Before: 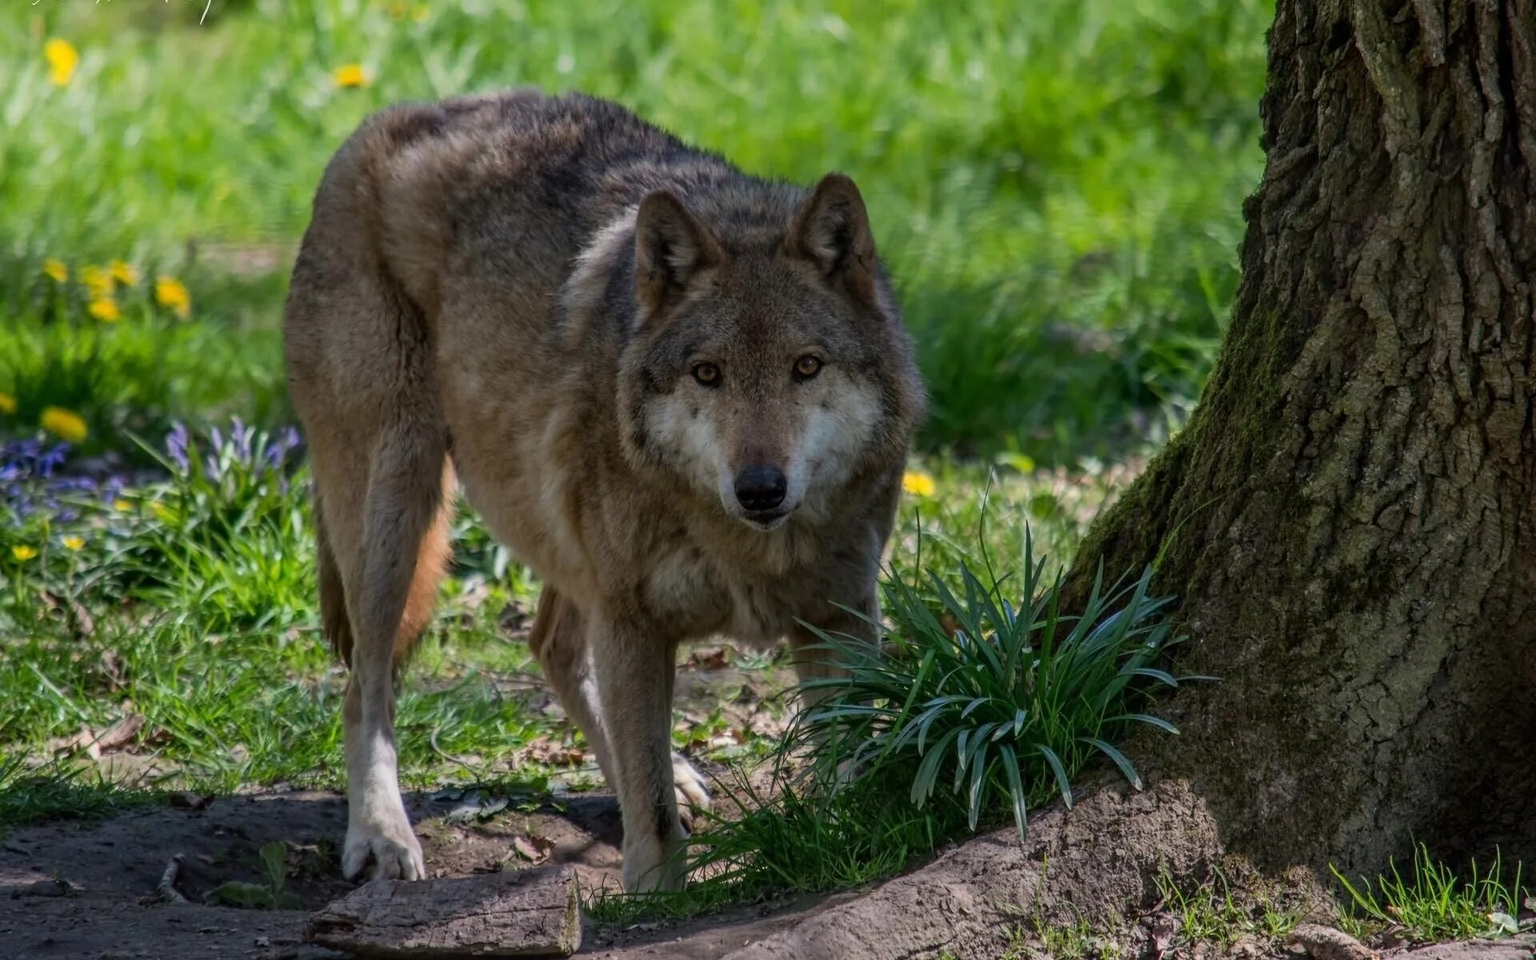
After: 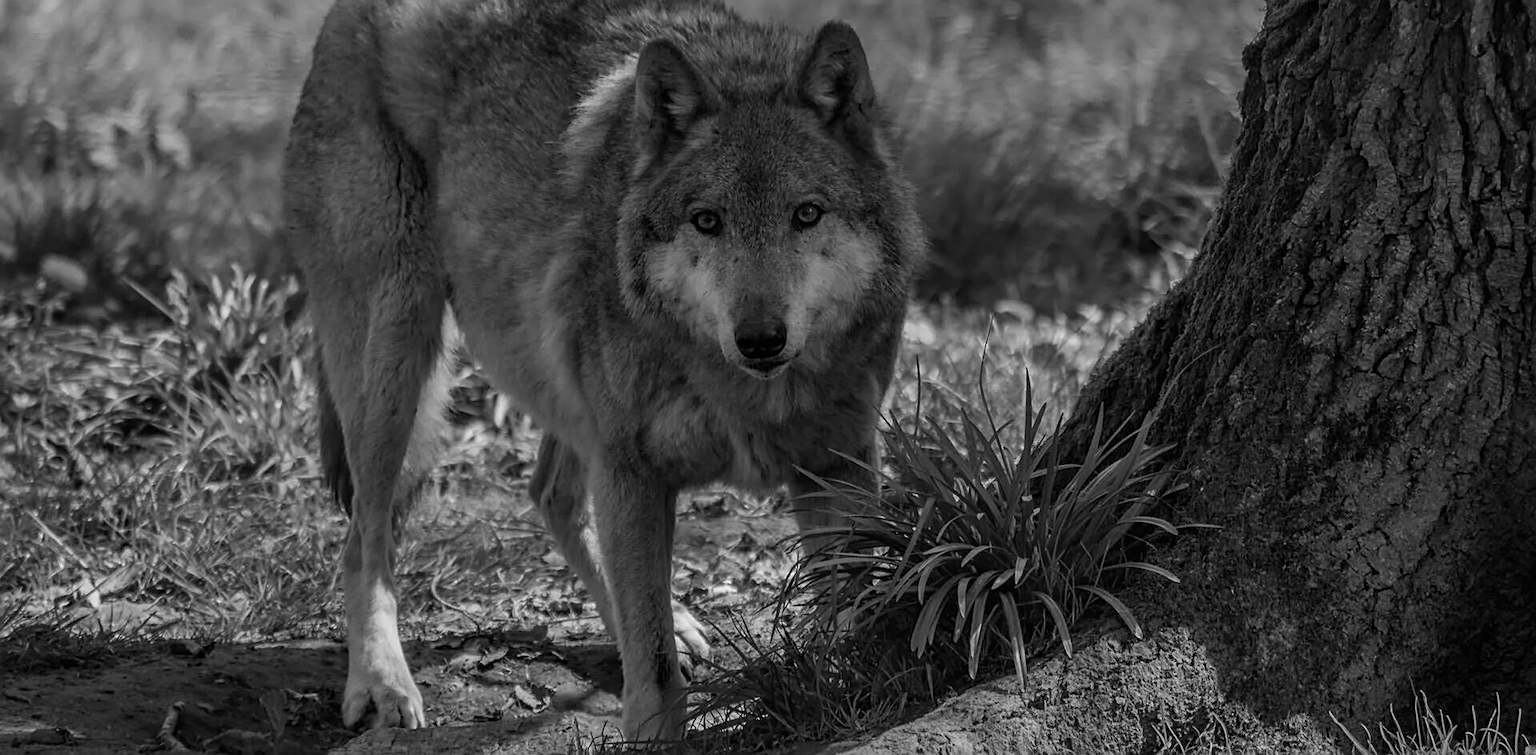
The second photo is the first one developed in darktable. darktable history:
crop and rotate: top 15.858%, bottom 5.461%
sharpen: on, module defaults
color calibration: output gray [0.28, 0.41, 0.31, 0], illuminant same as pipeline (D50), adaptation XYZ, x 0.346, y 0.358, temperature 5010.4 K
